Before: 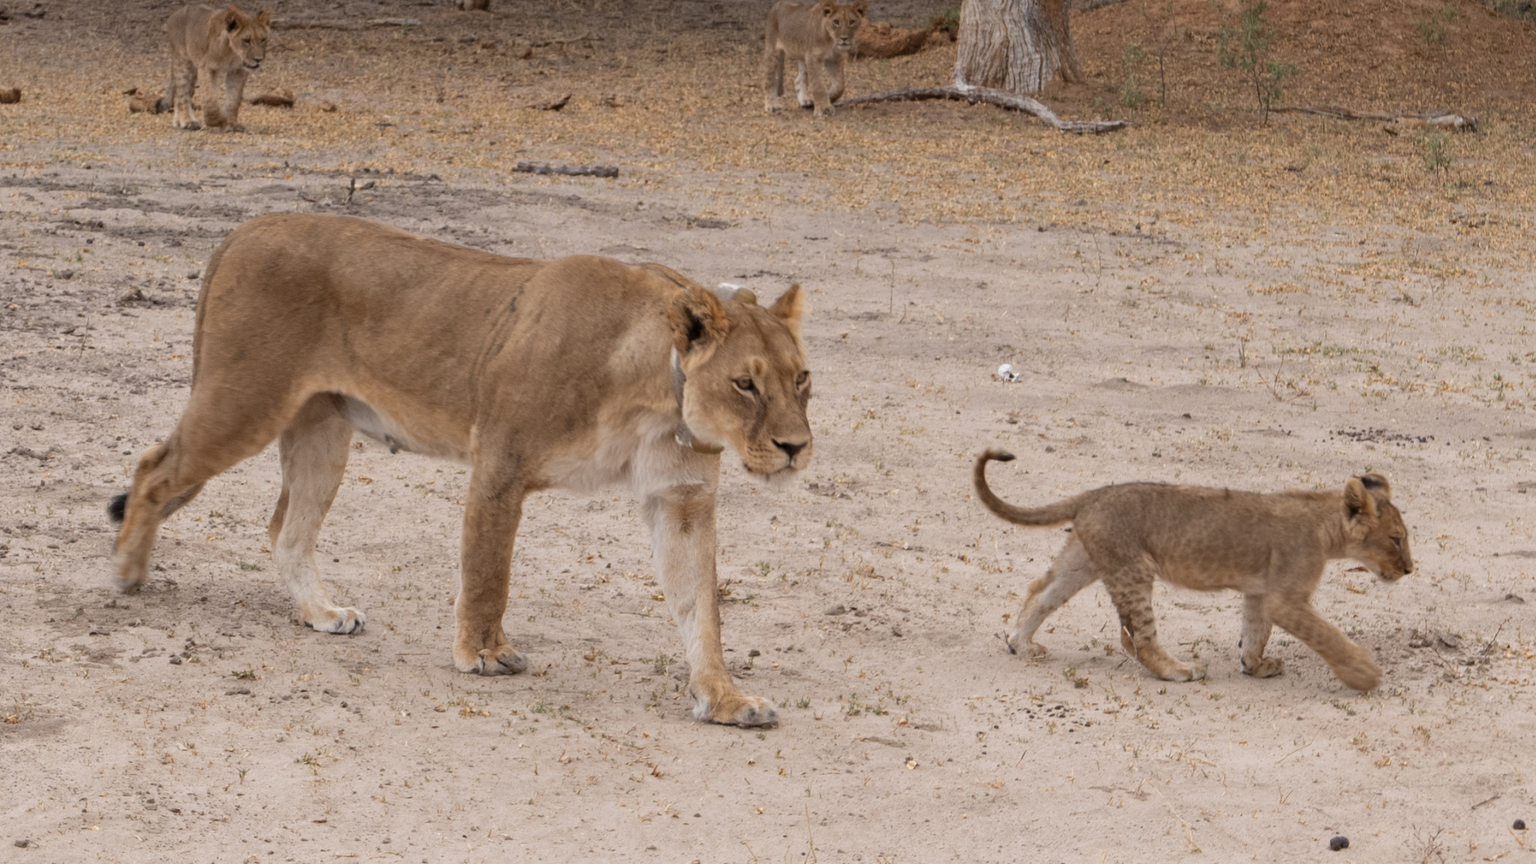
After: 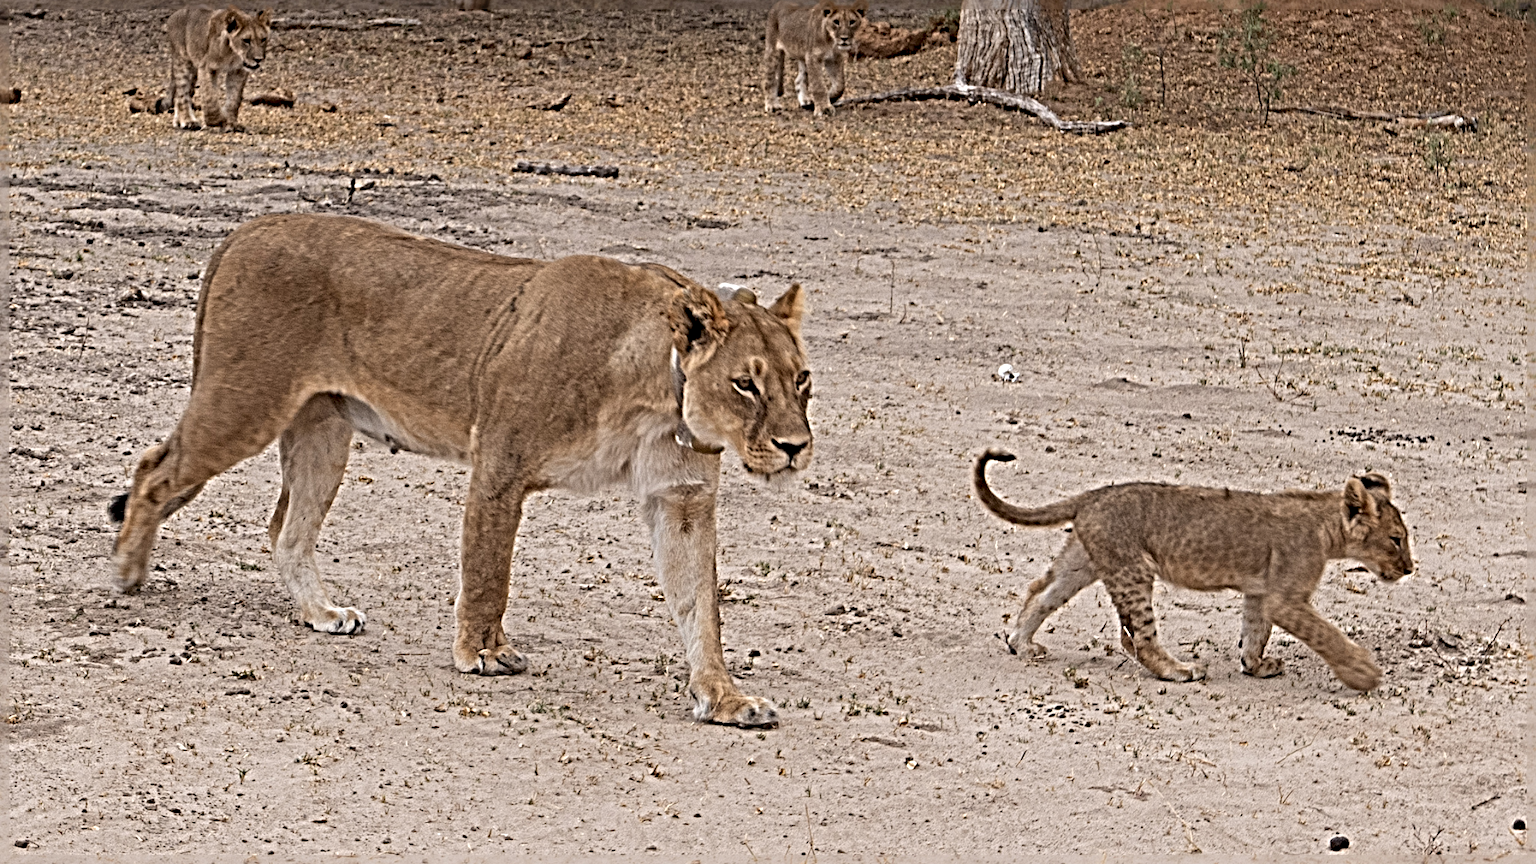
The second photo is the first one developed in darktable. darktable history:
sharpen: radius 6.266, amount 1.809, threshold 0.015
